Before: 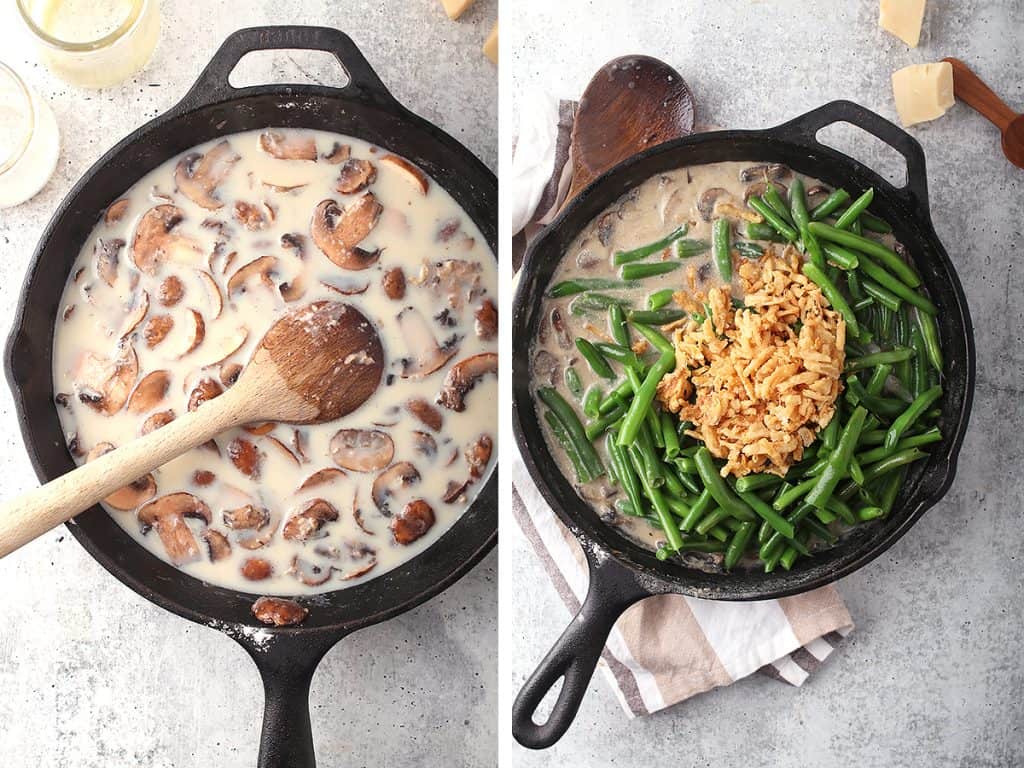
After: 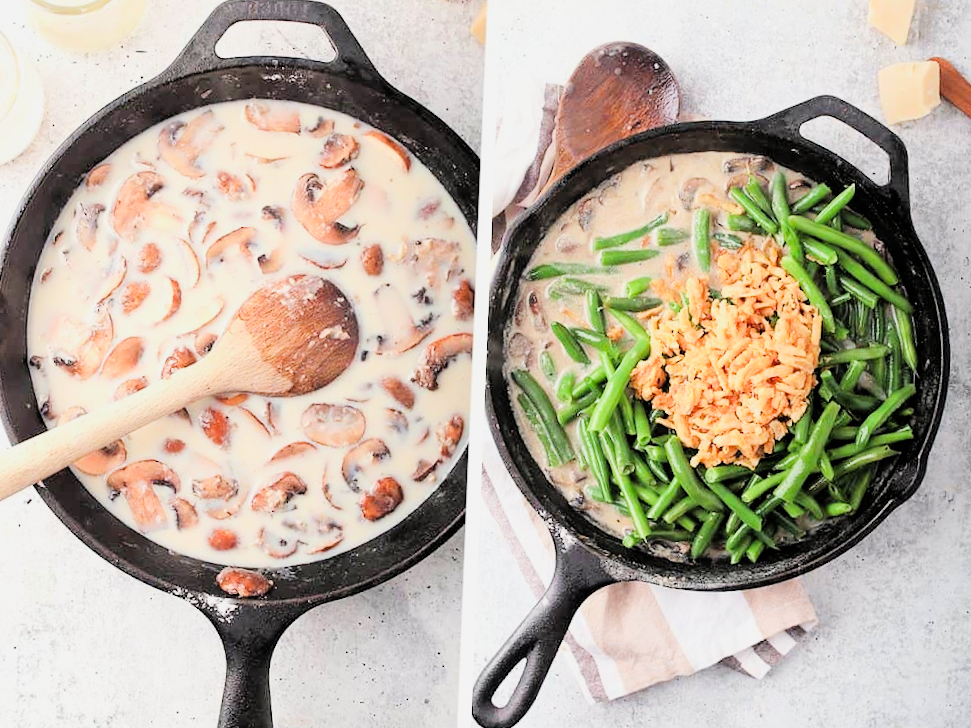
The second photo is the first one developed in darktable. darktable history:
filmic rgb: black relative exposure -4.14 EV, white relative exposure 5.1 EV, hardness 2.11, contrast 1.165
crop and rotate: angle -2.38°
contrast brightness saturation: contrast 0.03, brightness 0.06, saturation 0.13
exposure: black level correction 0, exposure 1.2 EV, compensate exposure bias true, compensate highlight preservation false
